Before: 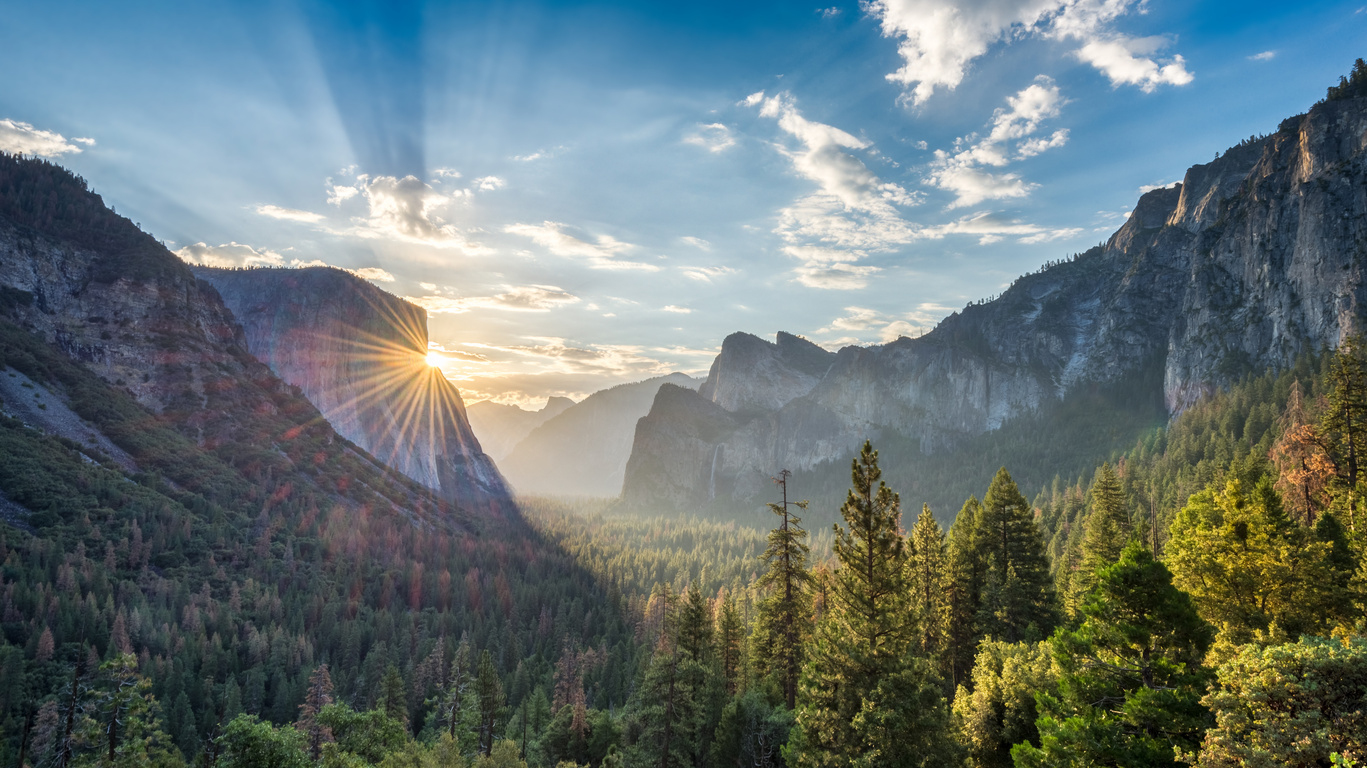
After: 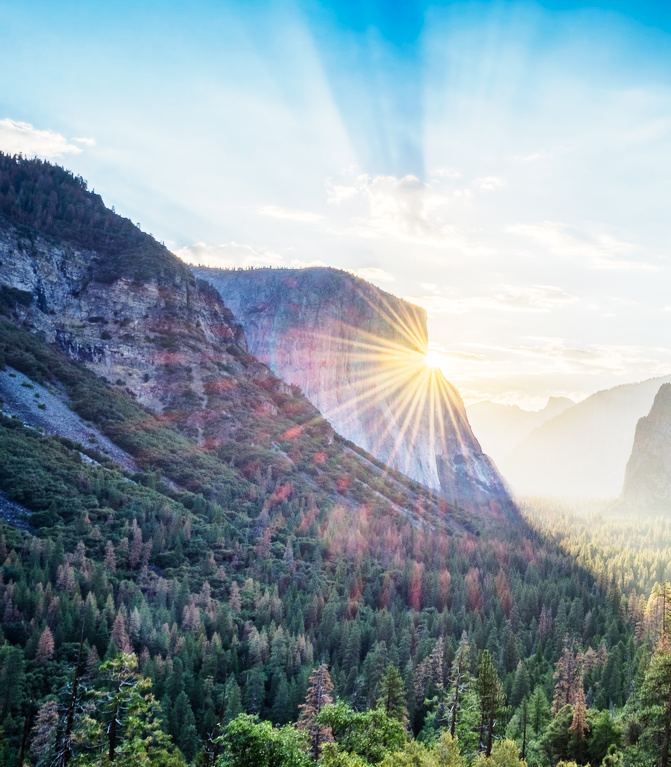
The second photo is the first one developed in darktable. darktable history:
base curve: curves: ch0 [(0, 0) (0, 0.001) (0.001, 0.001) (0.004, 0.002) (0.007, 0.004) (0.015, 0.013) (0.033, 0.045) (0.052, 0.096) (0.075, 0.17) (0.099, 0.241) (0.163, 0.42) (0.219, 0.55) (0.259, 0.616) (0.327, 0.722) (0.365, 0.765) (0.522, 0.873) (0.547, 0.881) (0.689, 0.919) (0.826, 0.952) (1, 1)], preserve colors none
crop and rotate: left 0%, top 0%, right 50.845%
